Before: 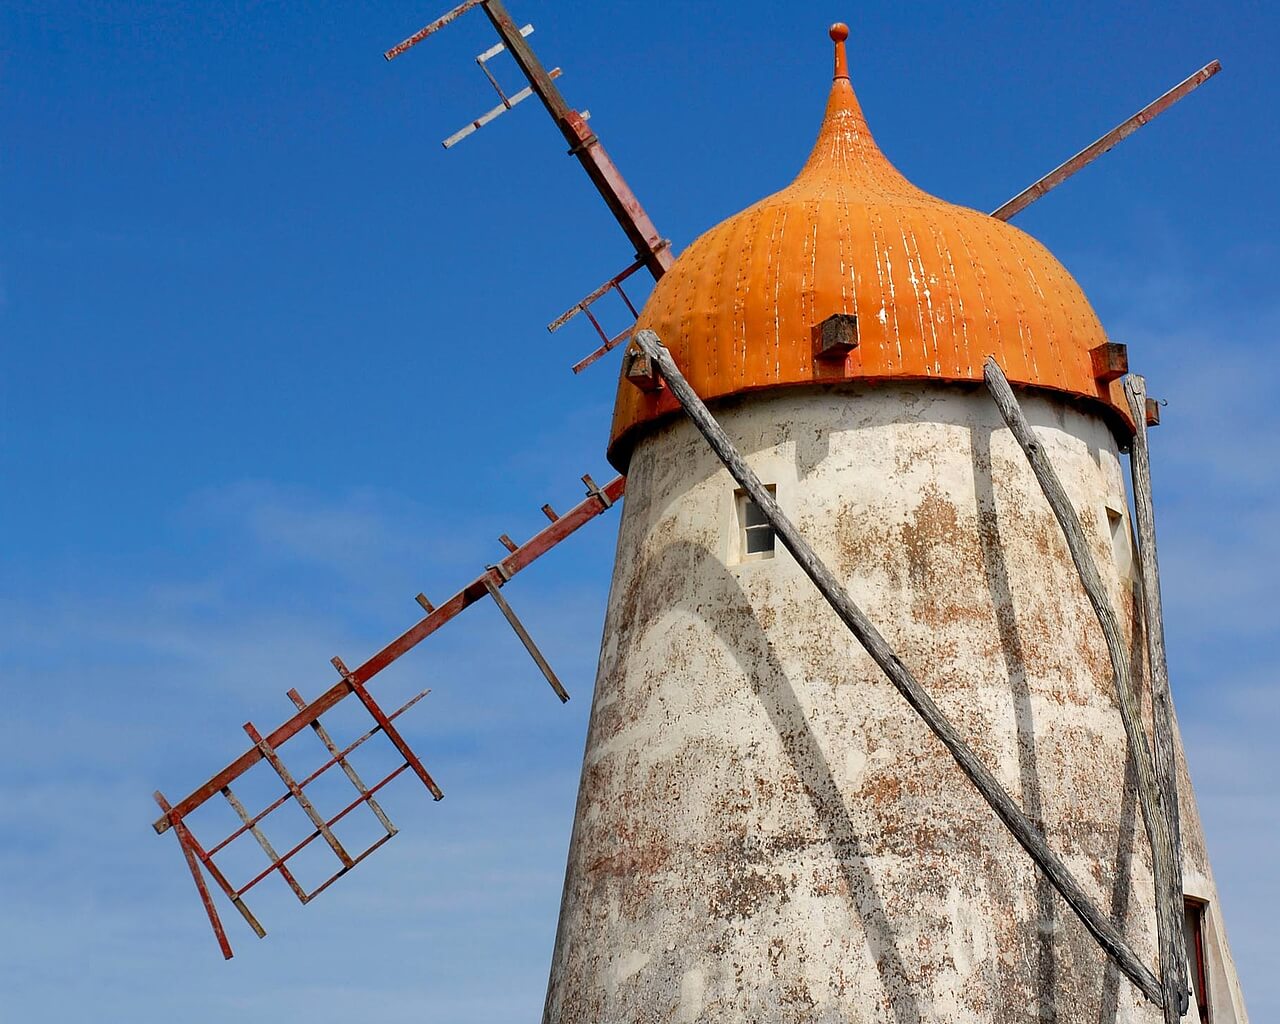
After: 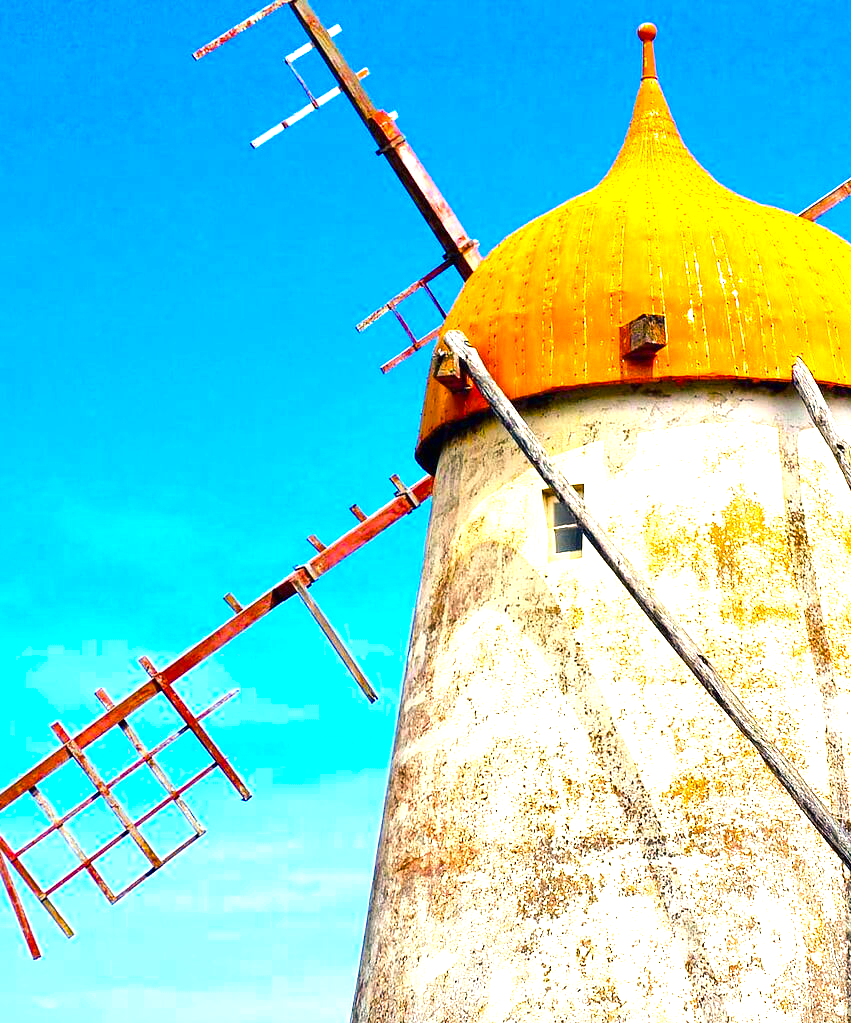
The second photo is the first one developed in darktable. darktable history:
color balance rgb: shadows lift › luminance -40.791%, shadows lift › chroma 14.248%, shadows lift › hue 259.95°, linear chroma grading › global chroma 9.893%, perceptual saturation grading › global saturation 29.893%, global vibrance 50.836%
crop and rotate: left 15.013%, right 18.474%
exposure: black level correction 0, exposure 1.973 EV, compensate highlight preservation false
